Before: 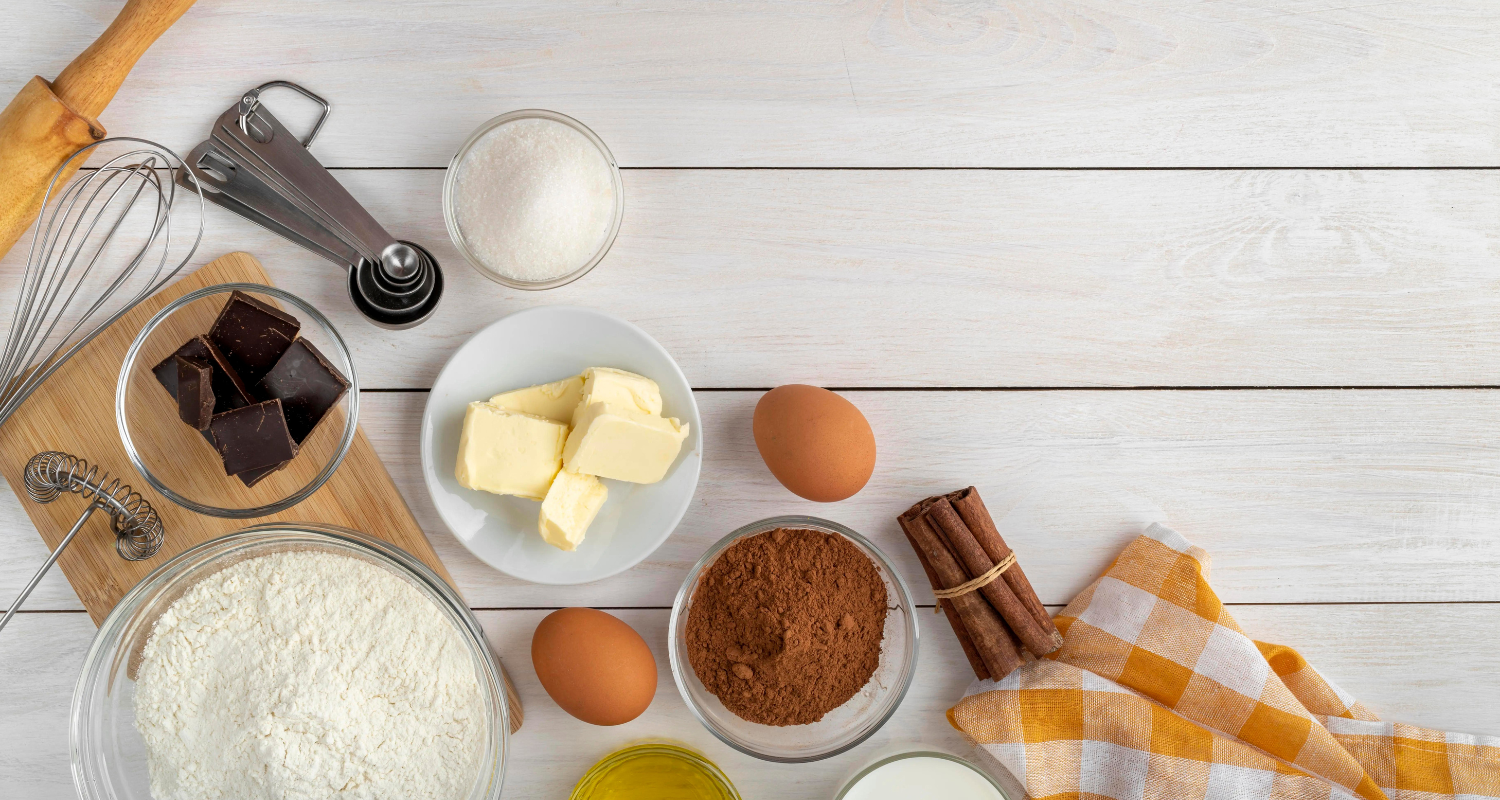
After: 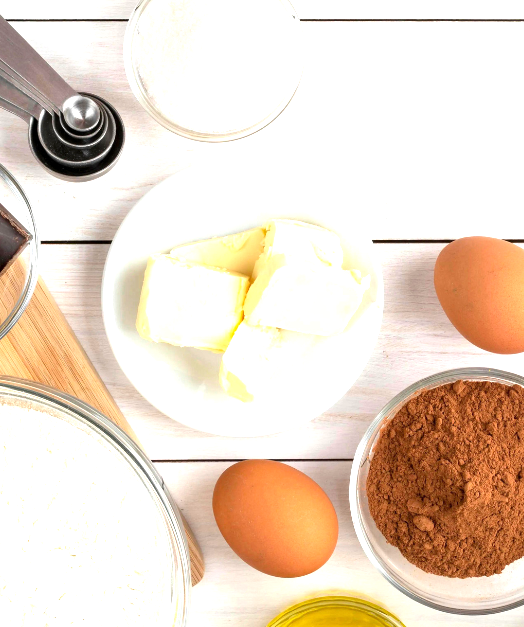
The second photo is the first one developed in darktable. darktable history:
exposure: exposure 1.158 EV, compensate exposure bias true, compensate highlight preservation false
crop and rotate: left 21.332%, top 18.608%, right 43.729%, bottom 2.983%
